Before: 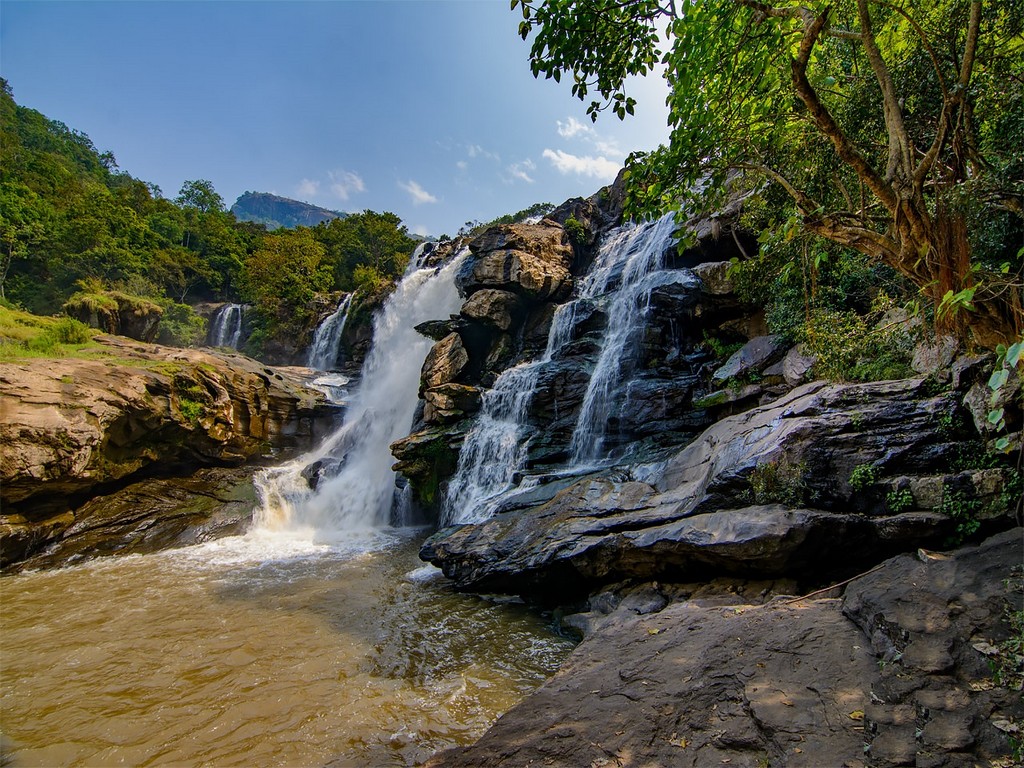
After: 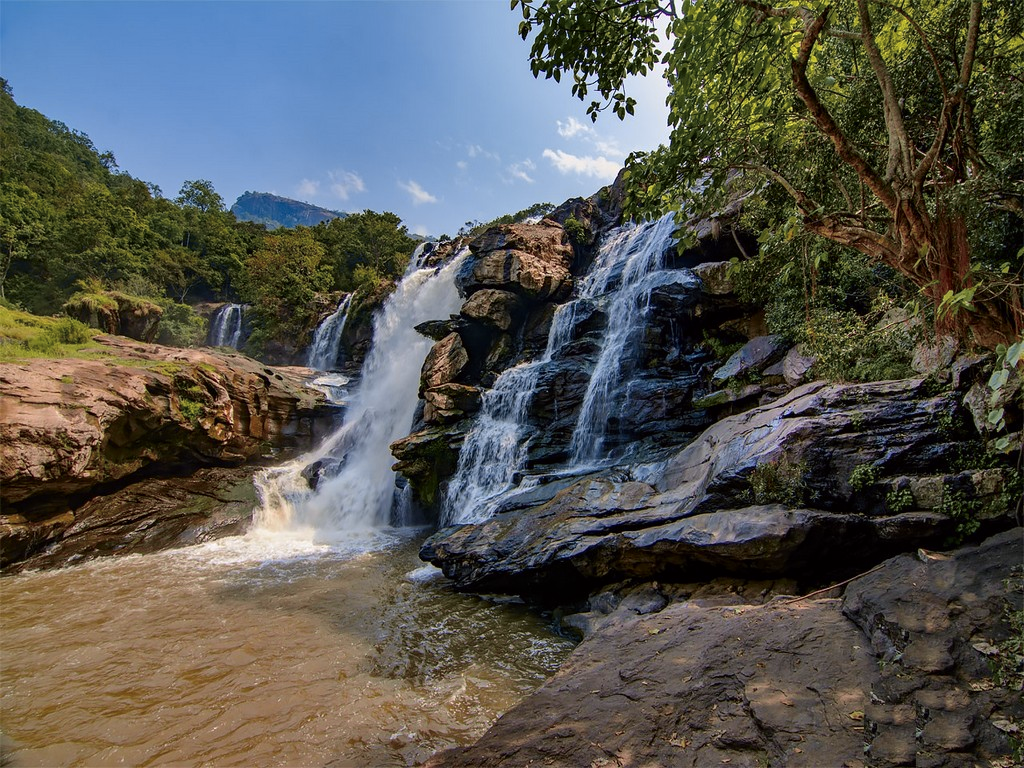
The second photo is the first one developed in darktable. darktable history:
tone curve: curves: ch1 [(0, 0) (0.214, 0.291) (0.372, 0.44) (0.463, 0.476) (0.498, 0.502) (0.521, 0.531) (1, 1)]; ch2 [(0, 0) (0.456, 0.447) (0.5, 0.5) (0.547, 0.557) (0.592, 0.57) (0.631, 0.602) (1, 1)], color space Lab, independent channels, preserve colors none
